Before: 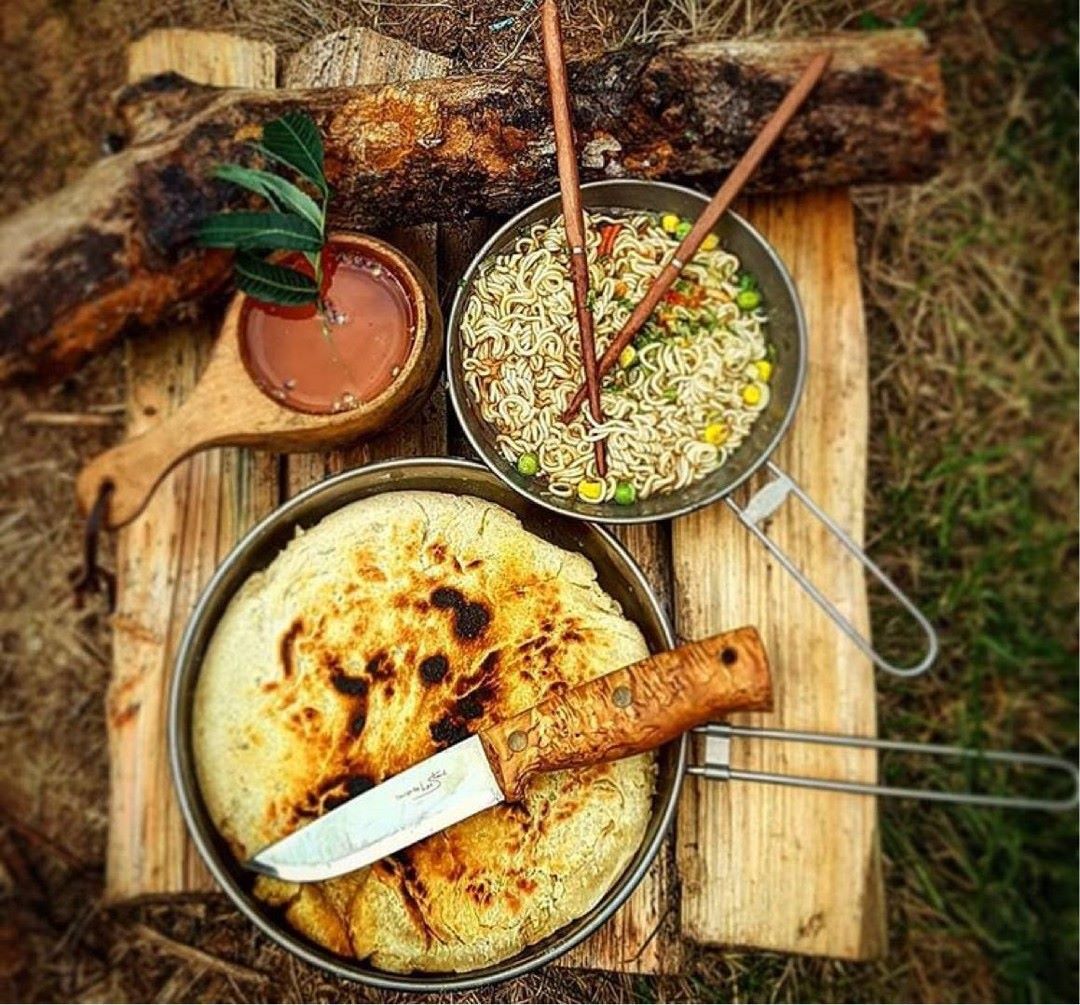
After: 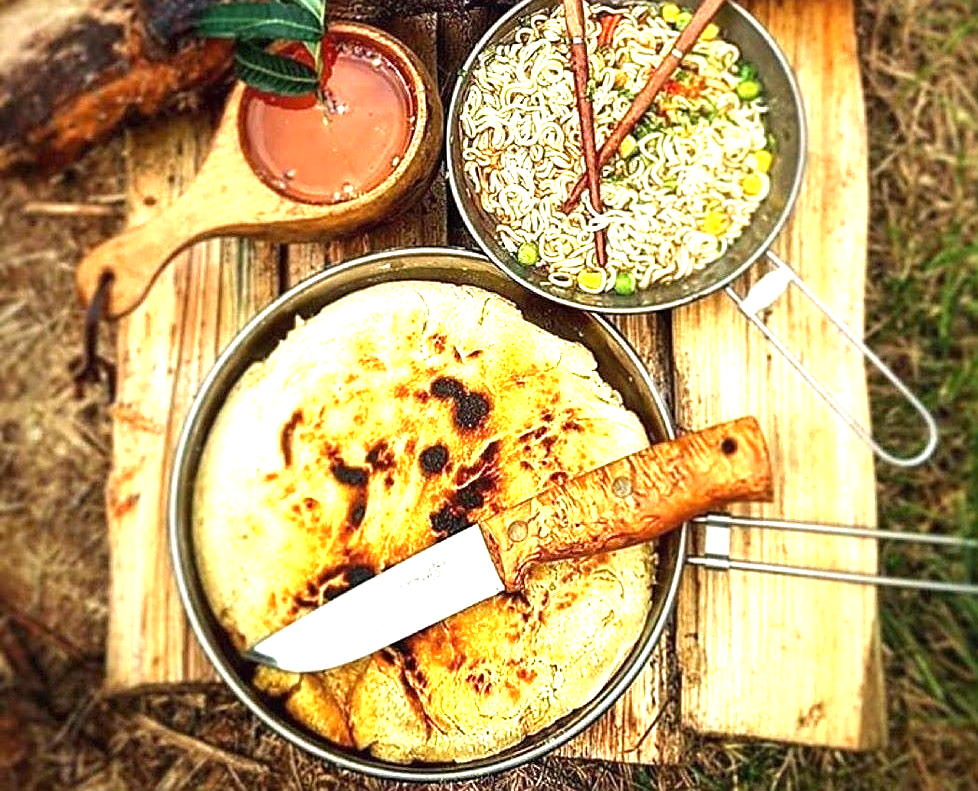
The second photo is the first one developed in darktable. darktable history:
exposure: black level correction 0, exposure 1.2 EV, compensate highlight preservation false
crop: top 20.916%, right 9.437%, bottom 0.316%
sharpen: radius 1.864, amount 0.398, threshold 1.271
